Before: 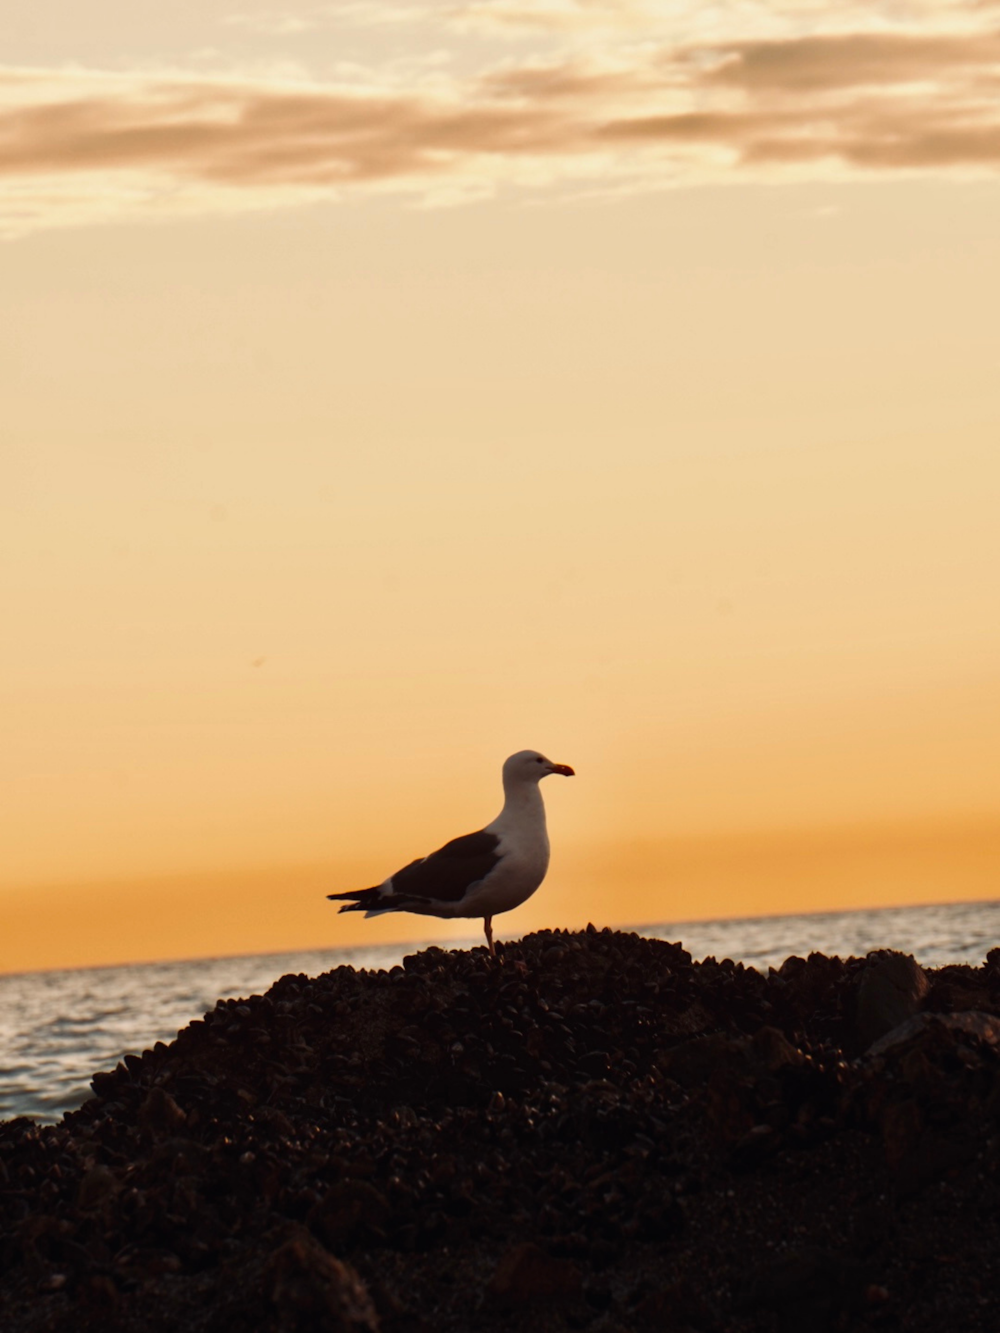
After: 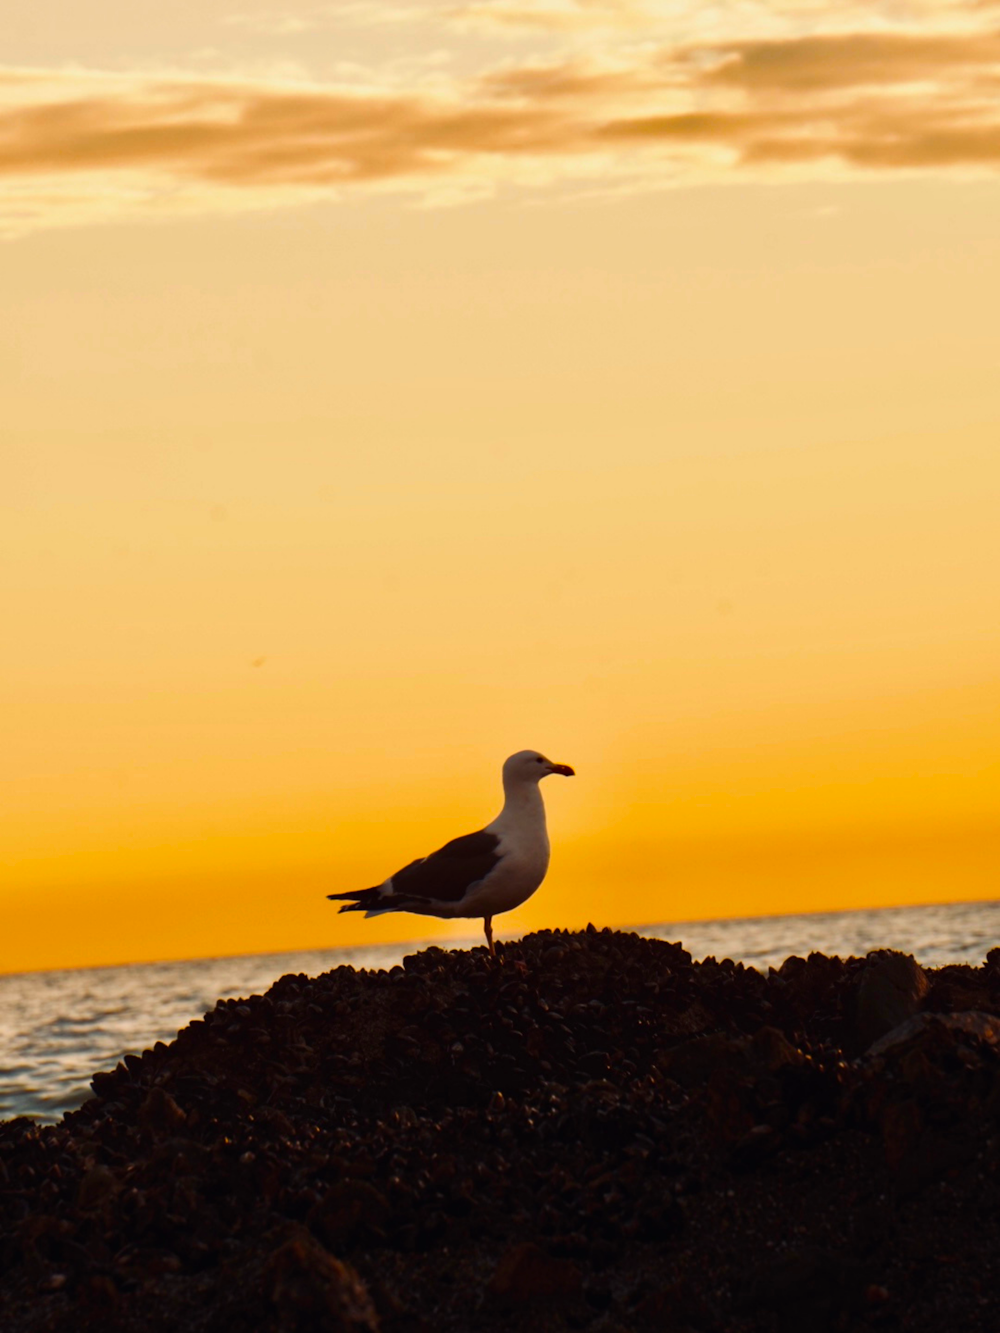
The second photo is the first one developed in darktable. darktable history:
color balance rgb: shadows lift › luminance -10.165%, linear chroma grading › global chroma 15.511%, perceptual saturation grading › global saturation 30.648%
